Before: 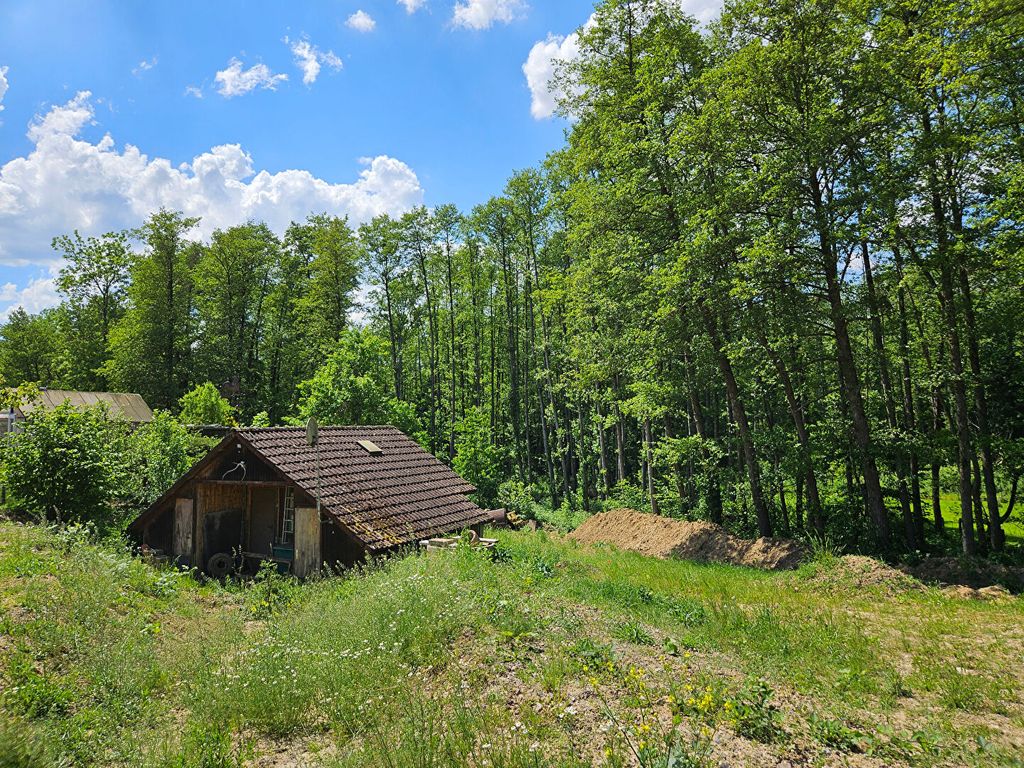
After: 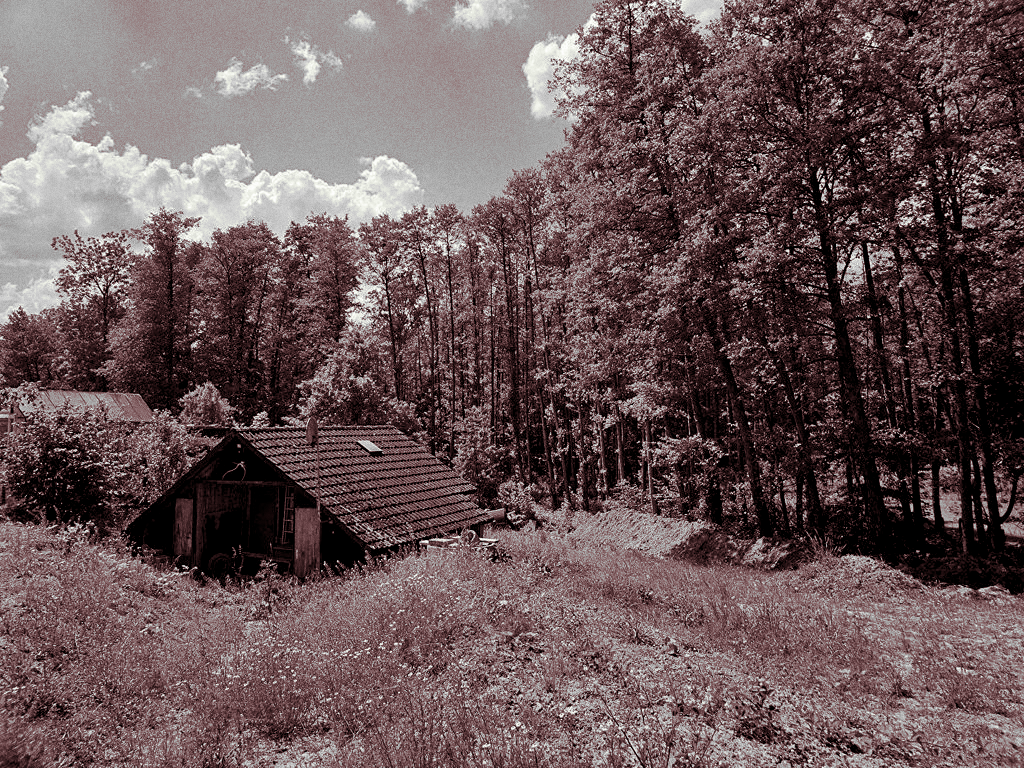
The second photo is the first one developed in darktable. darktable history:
grain: coarseness 0.09 ISO
levels: levels [0.116, 0.574, 1]
monochrome: on, module defaults
split-toning: on, module defaults
